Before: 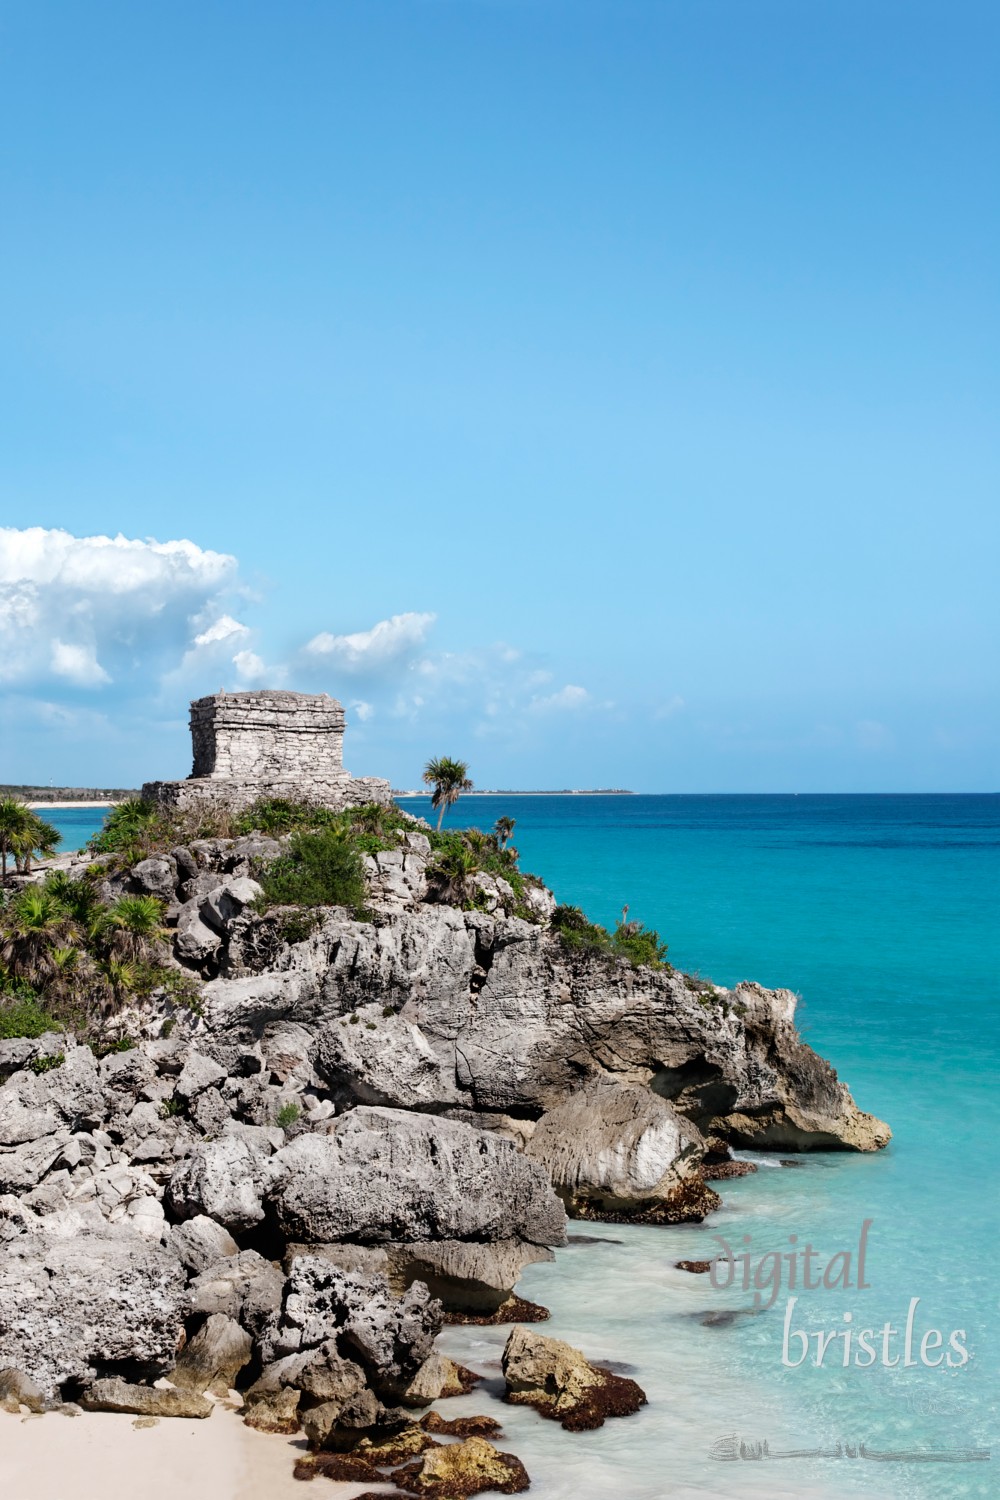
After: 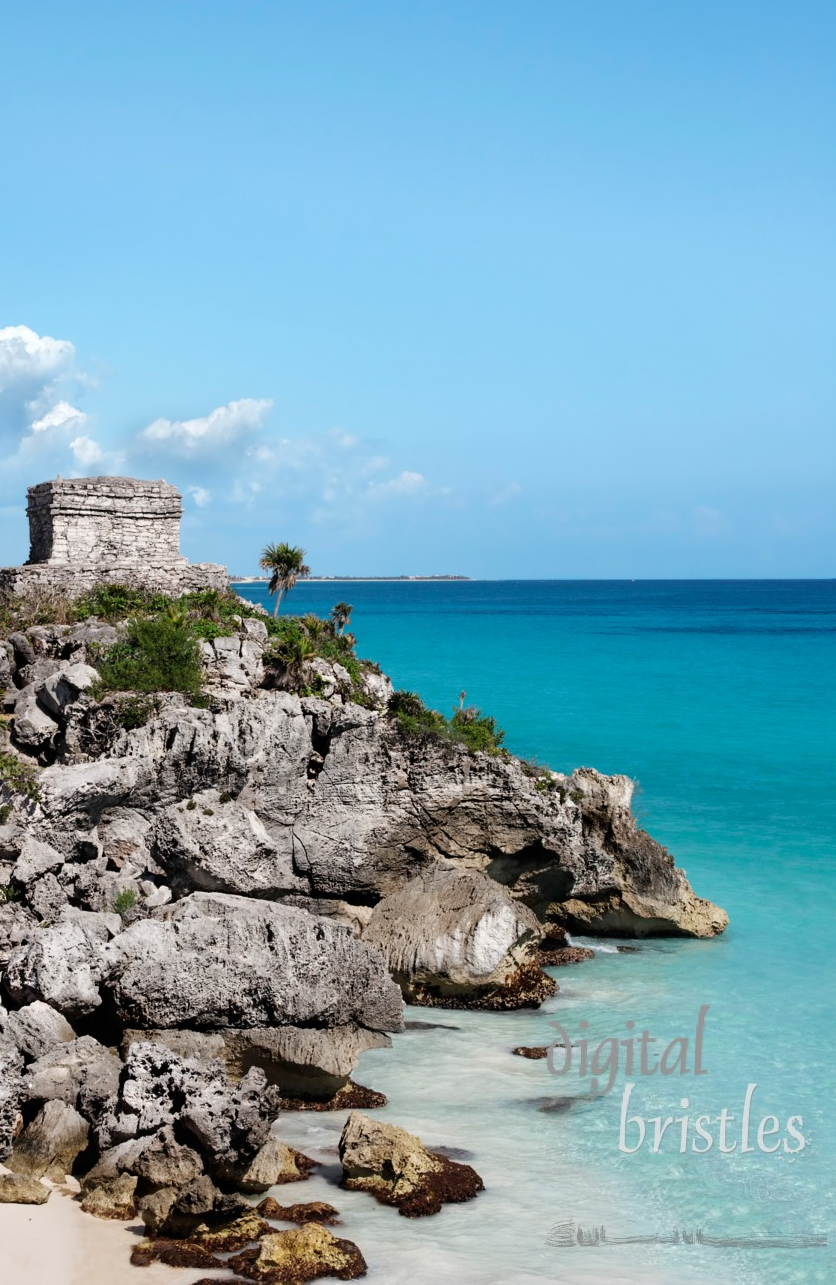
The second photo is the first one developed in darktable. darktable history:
crop: left 16.385%, top 14.298%
